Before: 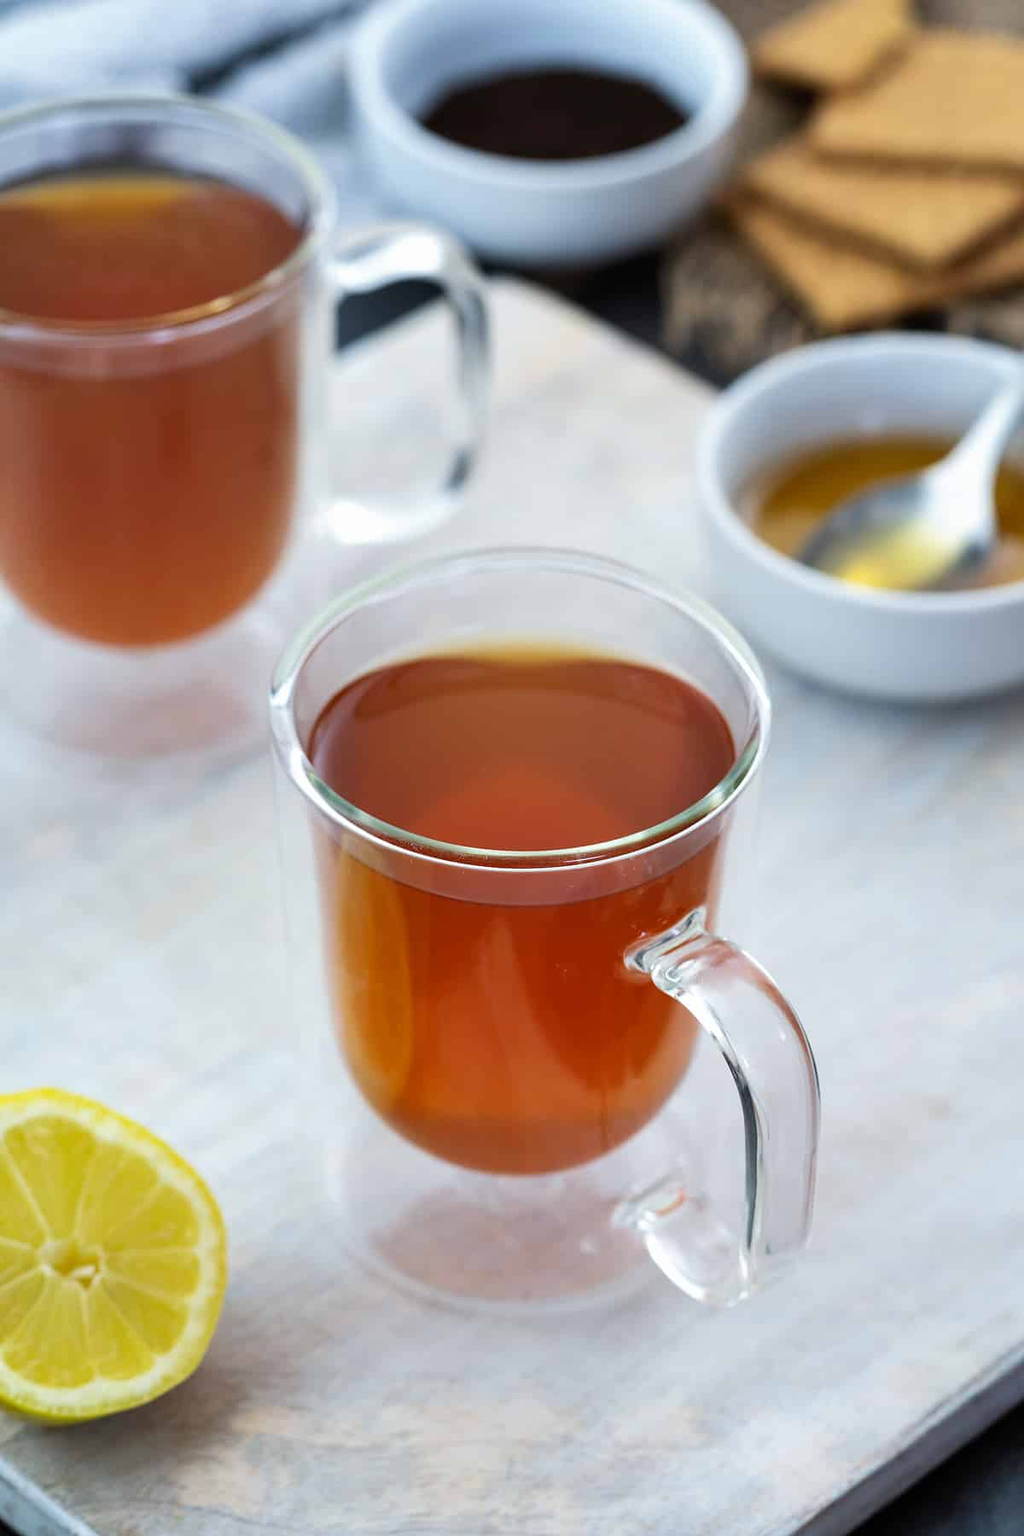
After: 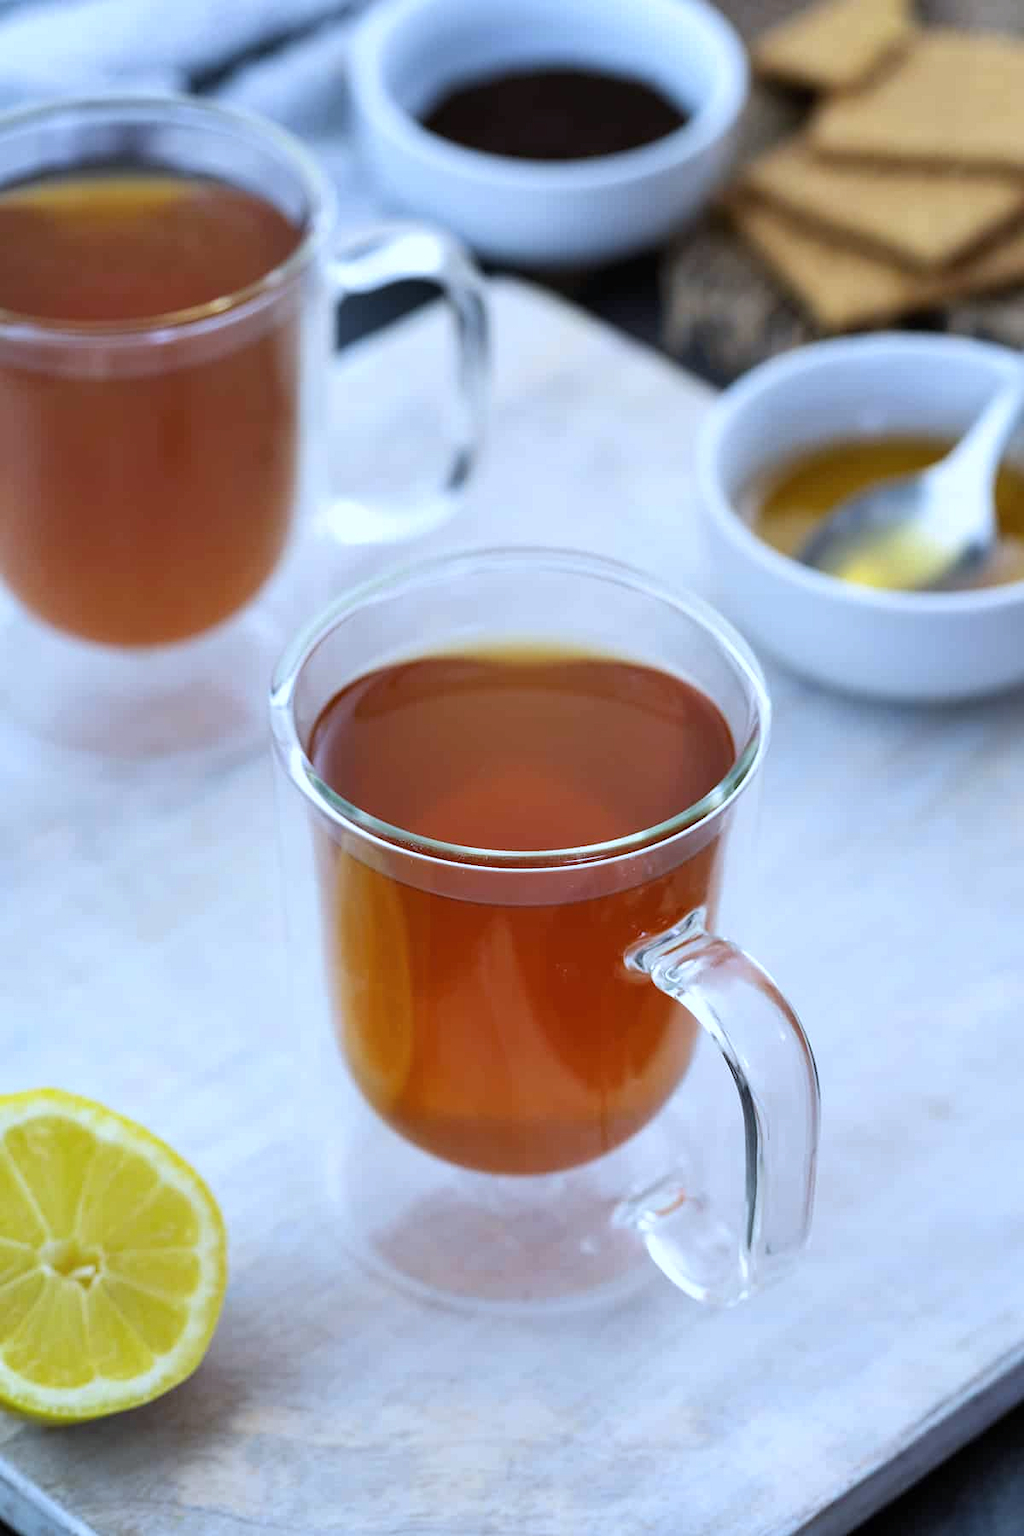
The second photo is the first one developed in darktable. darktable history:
white balance: red 0.926, green 1.003, blue 1.133
contrast brightness saturation: saturation -0.04
